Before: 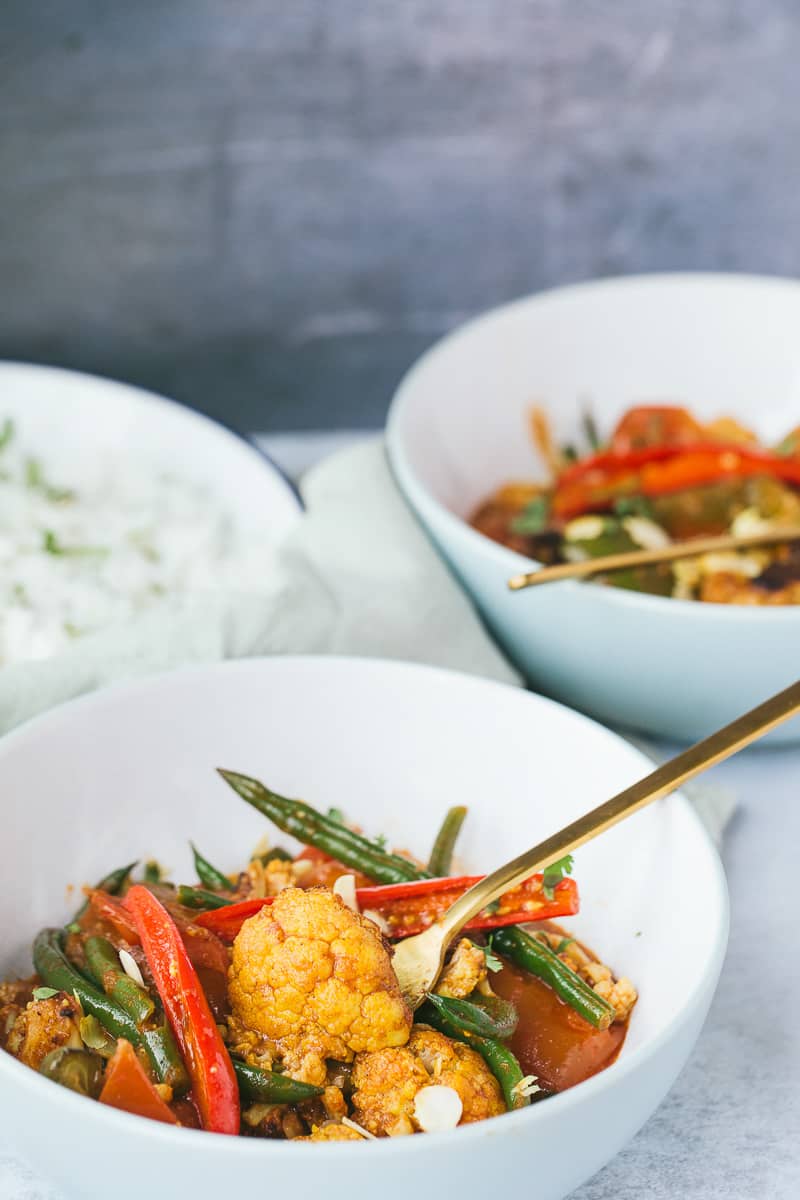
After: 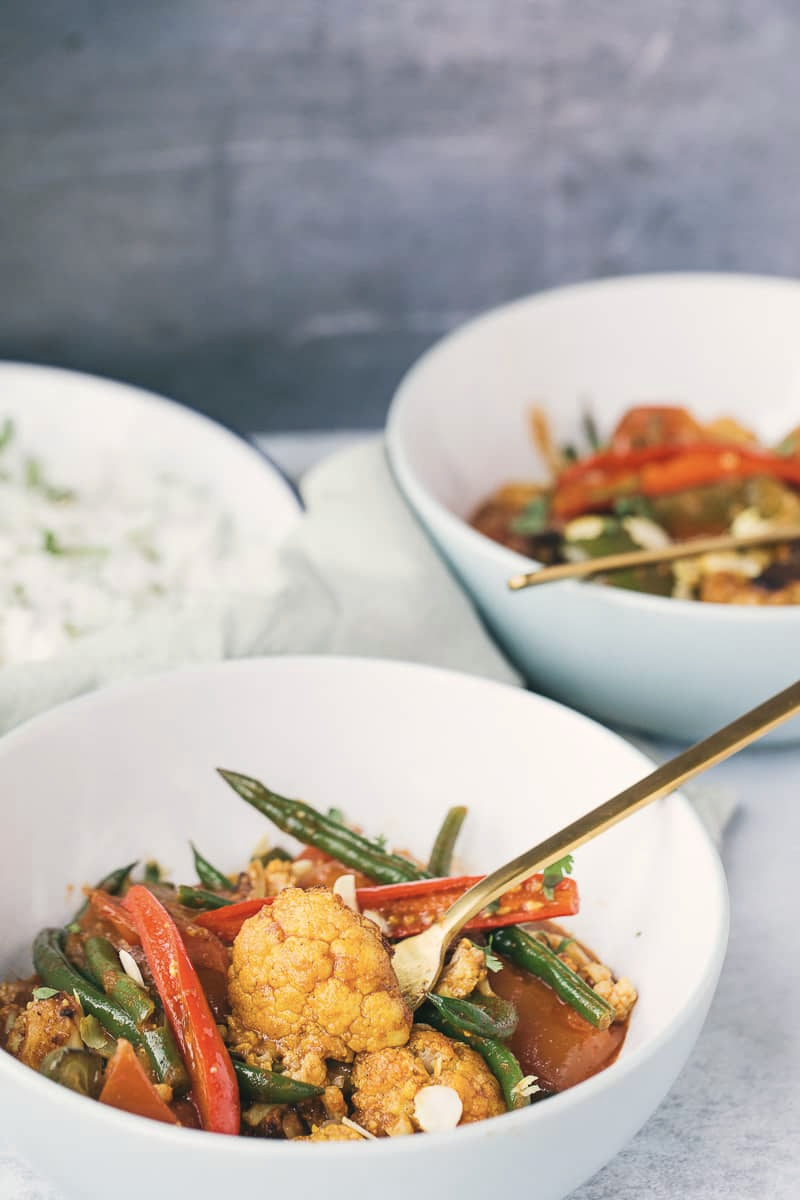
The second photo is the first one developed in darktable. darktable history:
color correction: highlights a* 2.89, highlights b* 5.01, shadows a* -1.47, shadows b* -4.93, saturation 0.797
